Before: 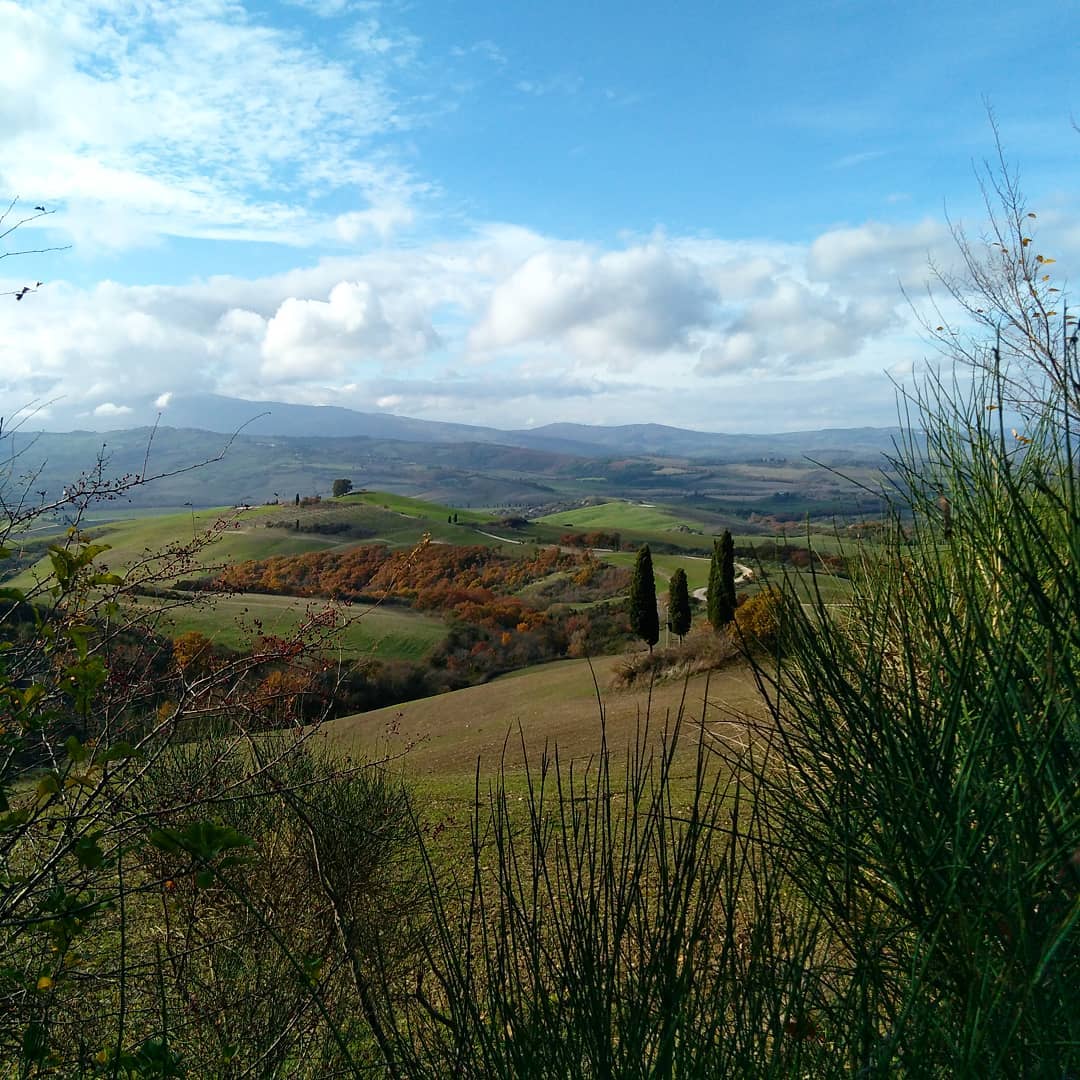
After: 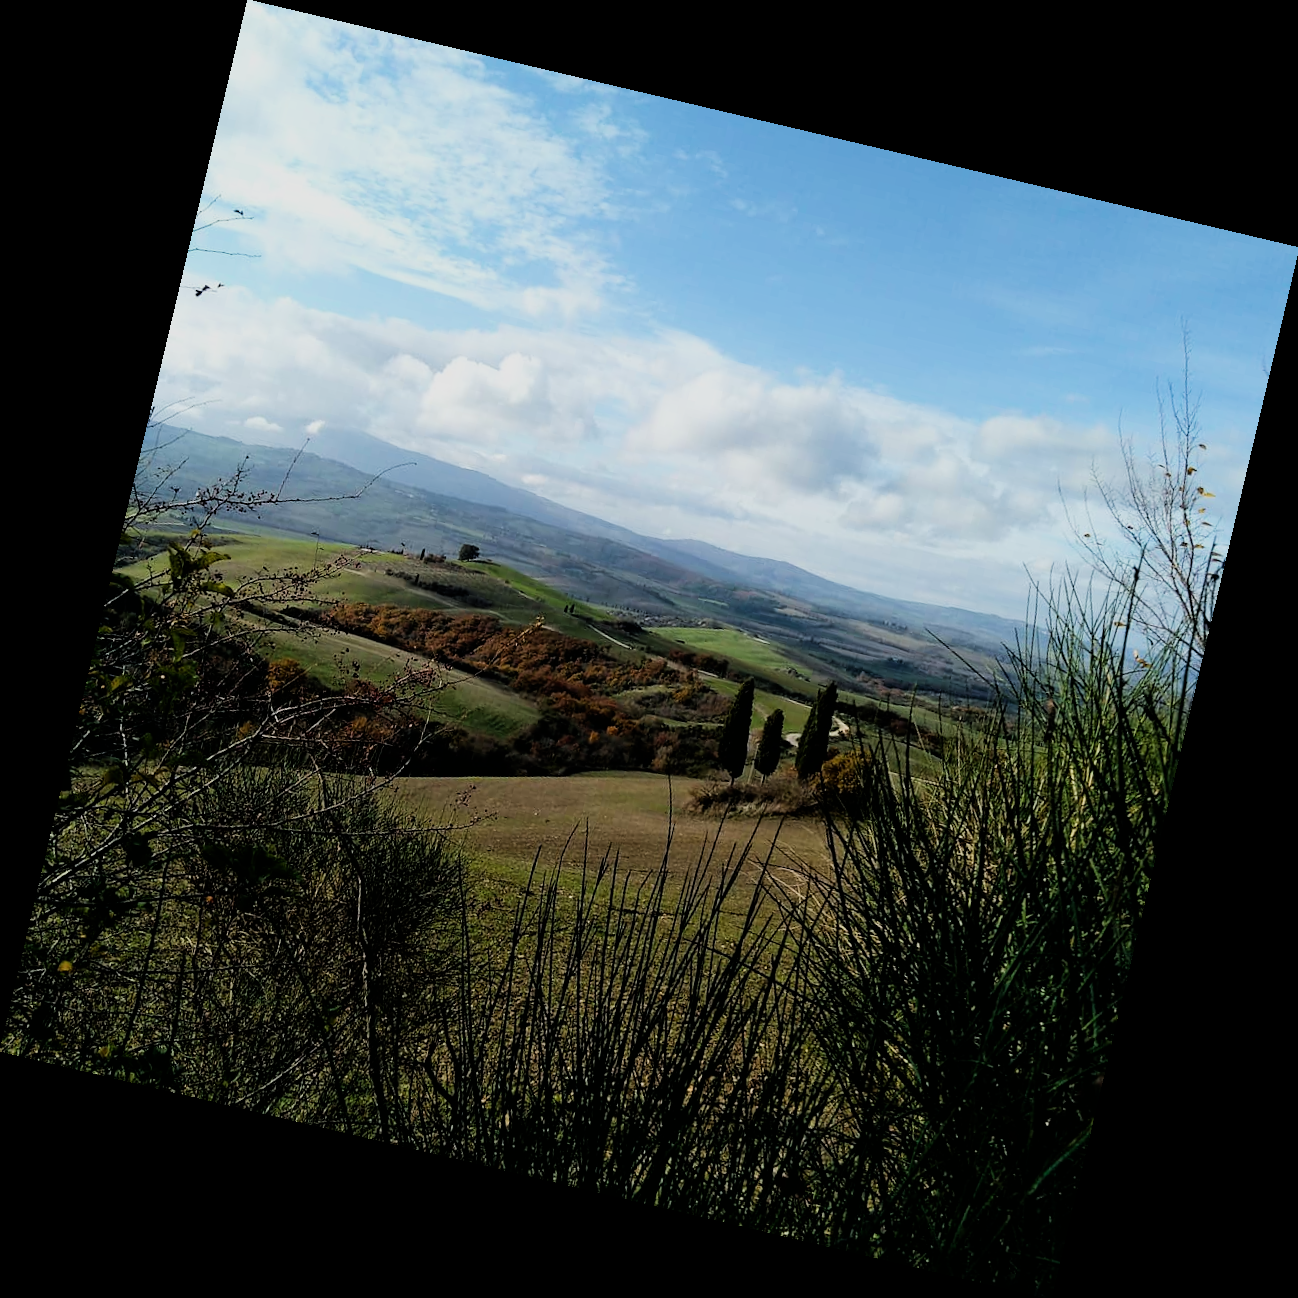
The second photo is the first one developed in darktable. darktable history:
filmic rgb: black relative exposure -5 EV, hardness 2.88, contrast 1.3, highlights saturation mix -30%
rotate and perspective: rotation 13.27°, automatic cropping off
